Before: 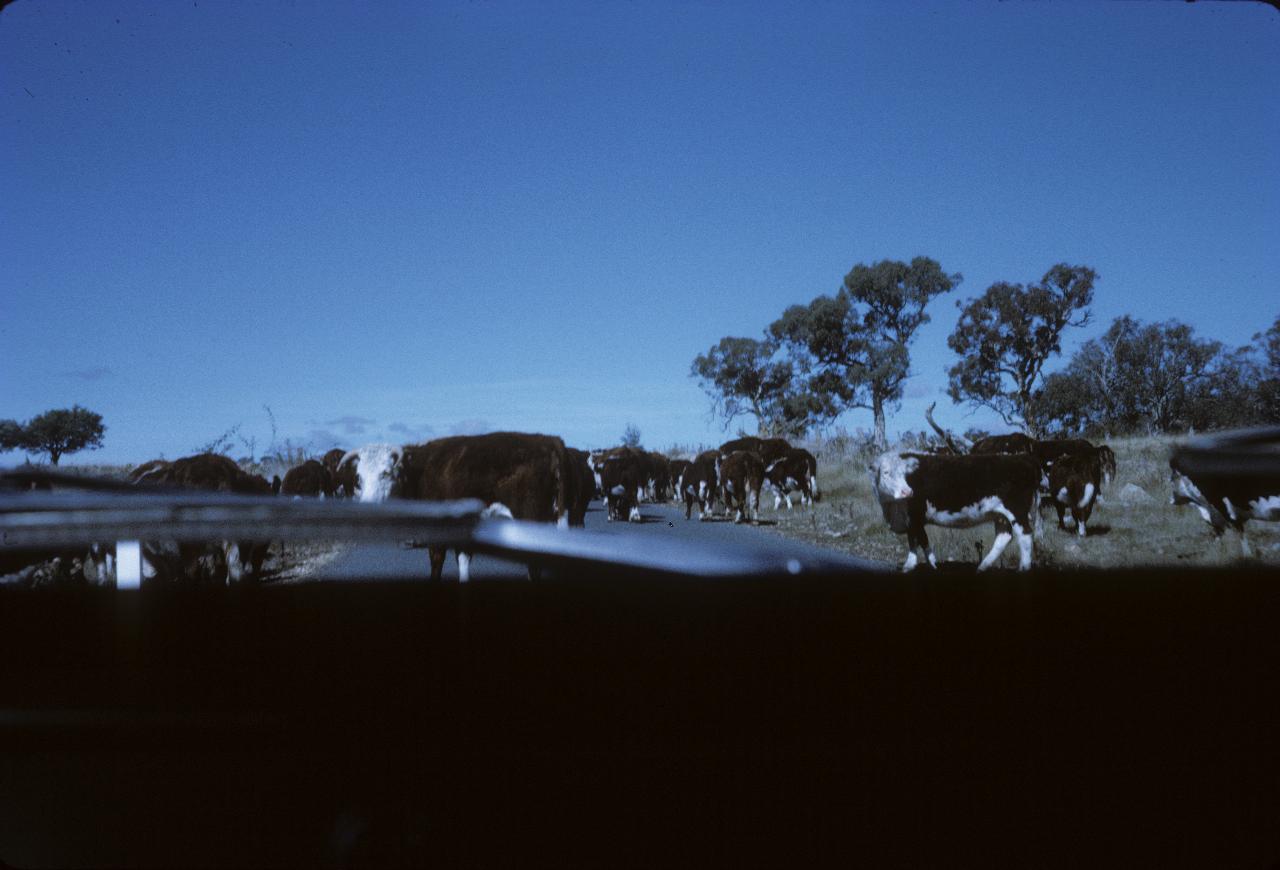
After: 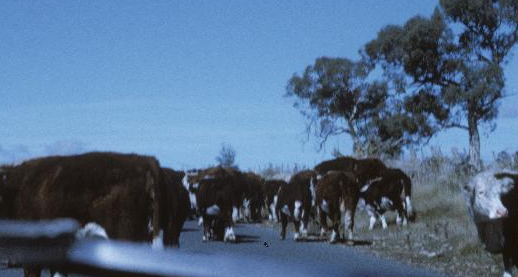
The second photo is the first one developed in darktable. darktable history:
crop: left 31.661%, top 32.281%, right 27.795%, bottom 35.857%
exposure: black level correction 0, compensate highlight preservation false
